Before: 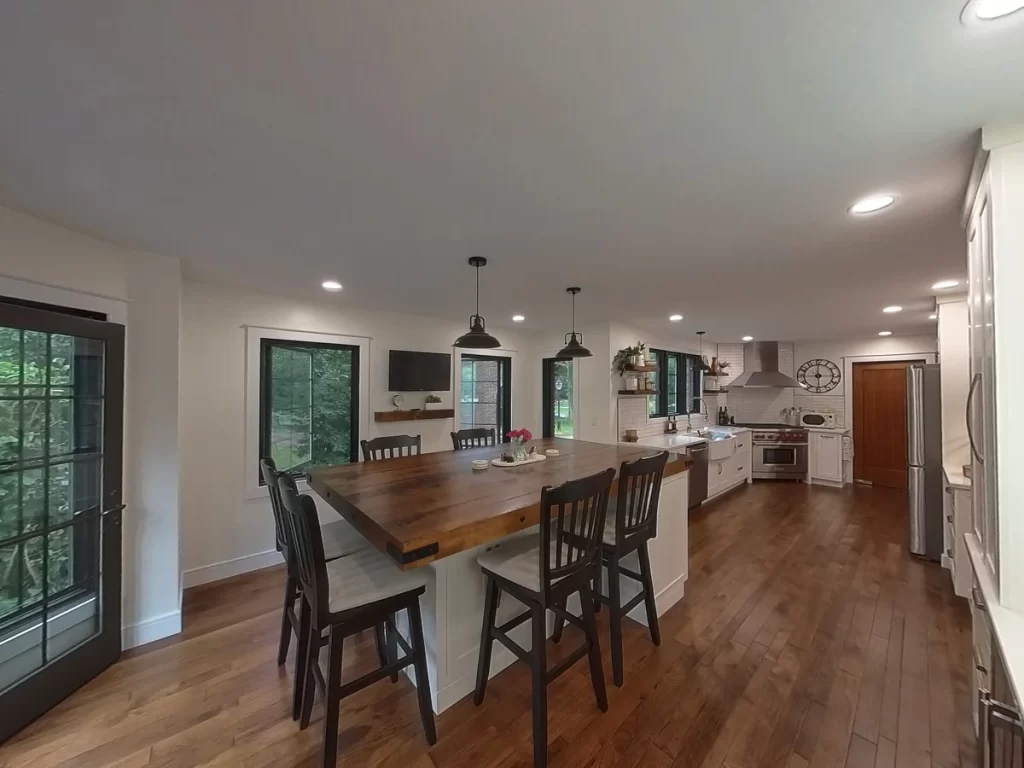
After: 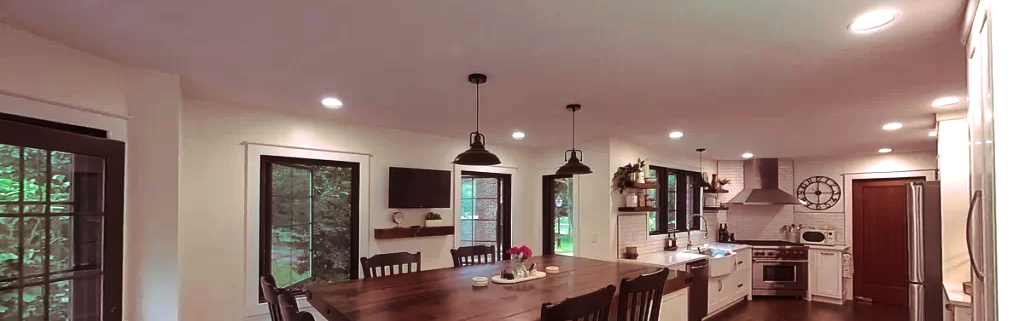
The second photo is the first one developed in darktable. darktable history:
split-toning: highlights › hue 298.8°, highlights › saturation 0.73, compress 41.76%
crop and rotate: top 23.84%, bottom 34.294%
tone equalizer: -8 EV -0.75 EV, -7 EV -0.7 EV, -6 EV -0.6 EV, -5 EV -0.4 EV, -3 EV 0.4 EV, -2 EV 0.6 EV, -1 EV 0.7 EV, +0 EV 0.75 EV, edges refinement/feathering 500, mask exposure compensation -1.57 EV, preserve details no
color contrast: green-magenta contrast 1.69, blue-yellow contrast 1.49
